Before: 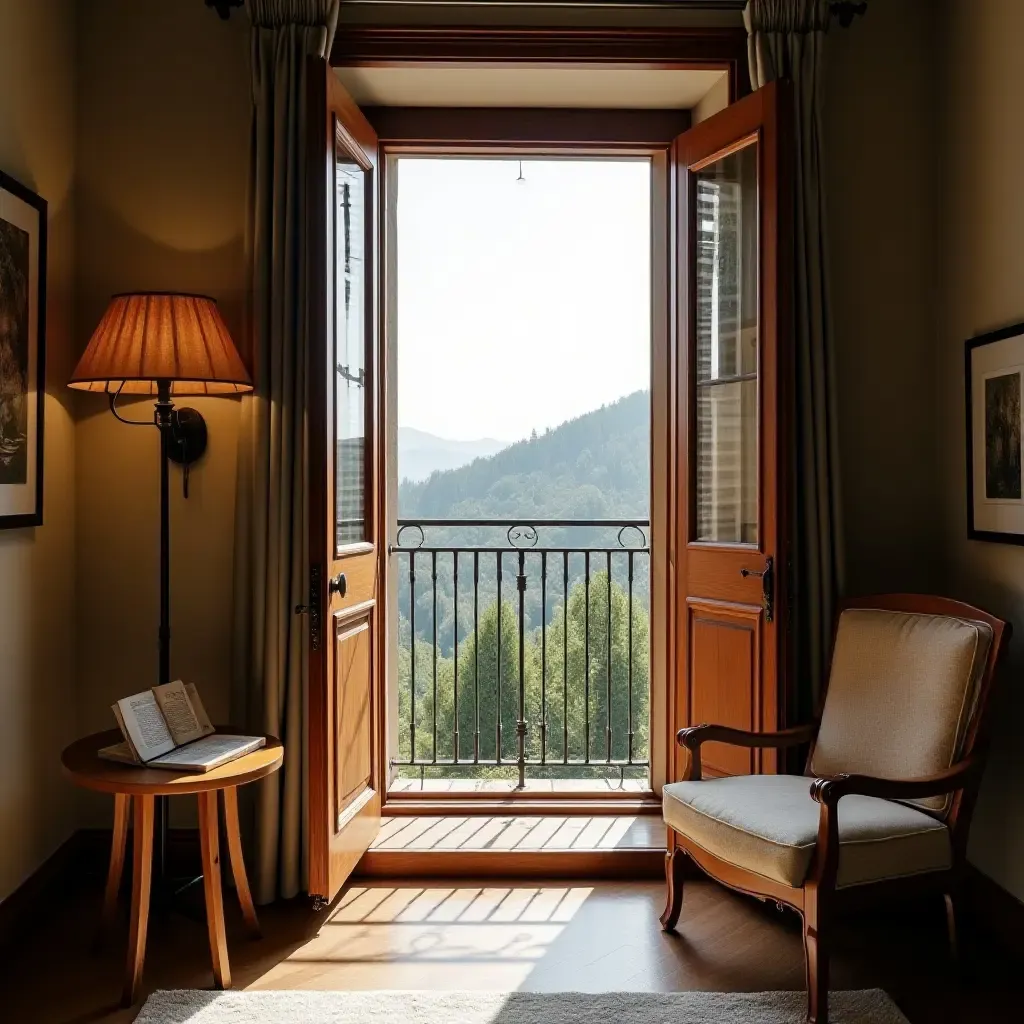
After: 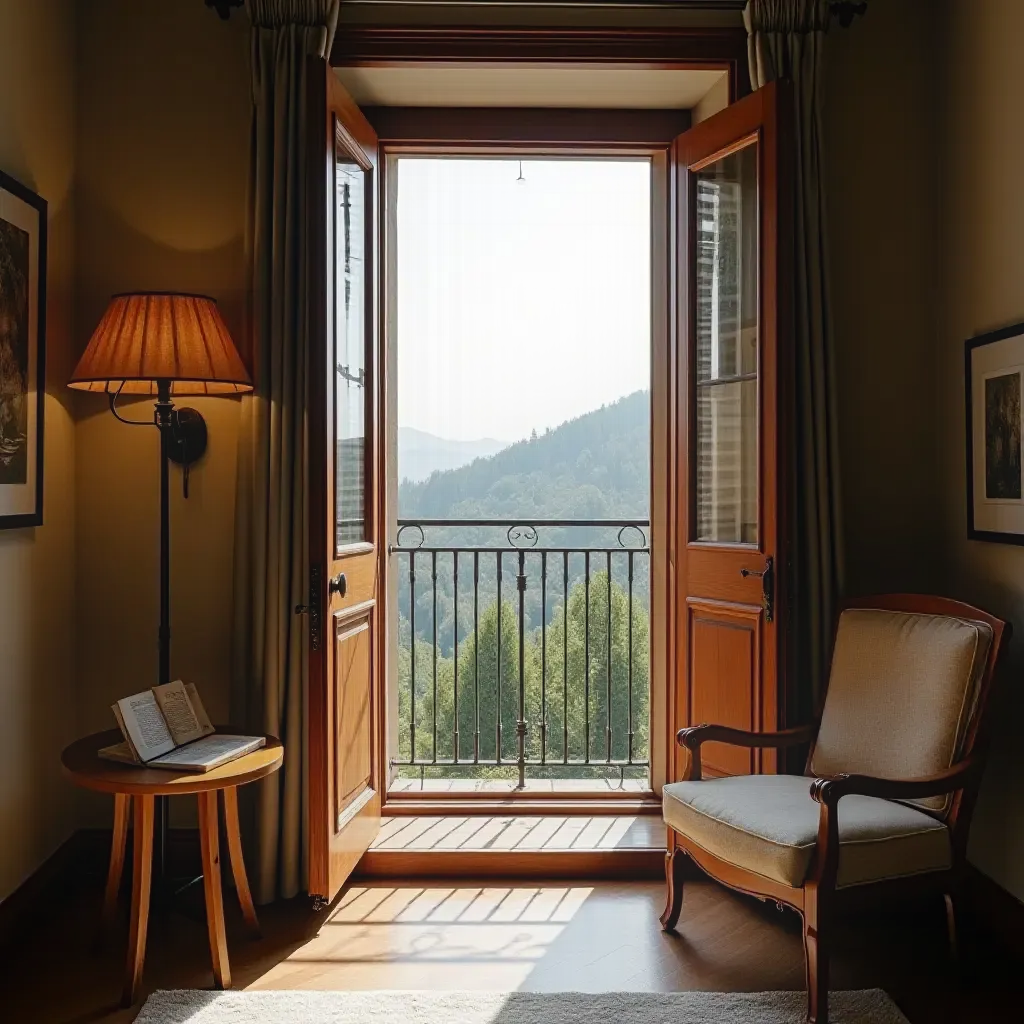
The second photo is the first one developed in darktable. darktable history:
contrast brightness saturation: saturation -0.05
contrast equalizer: y [[0.439, 0.44, 0.442, 0.457, 0.493, 0.498], [0.5 ×6], [0.5 ×6], [0 ×6], [0 ×6]]
